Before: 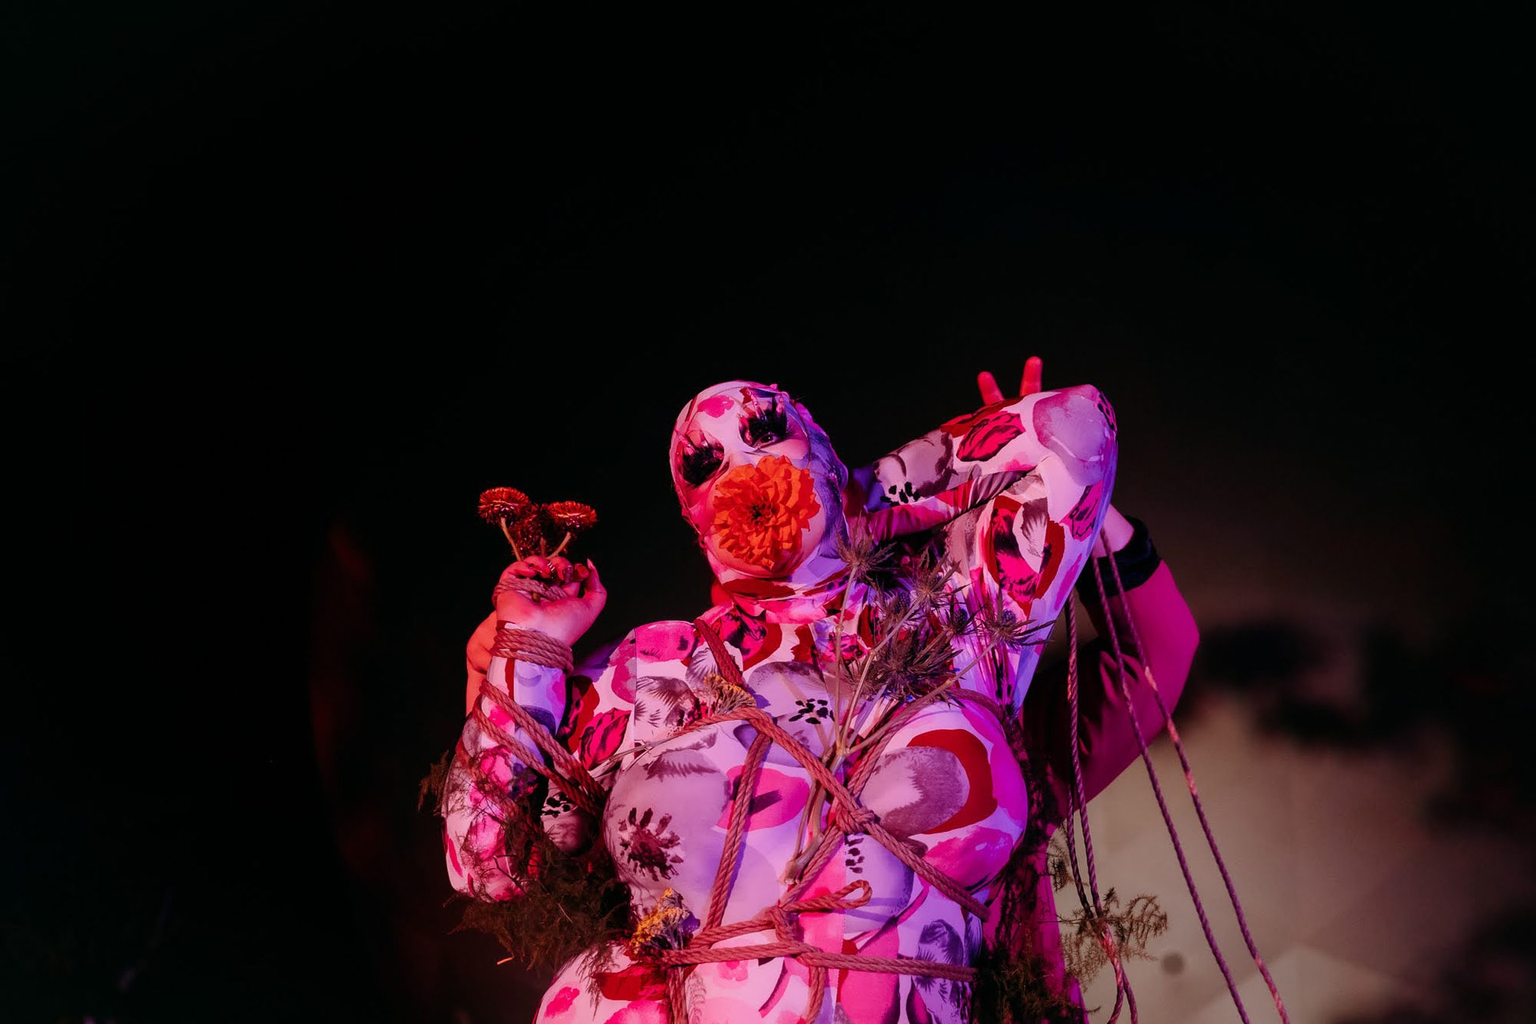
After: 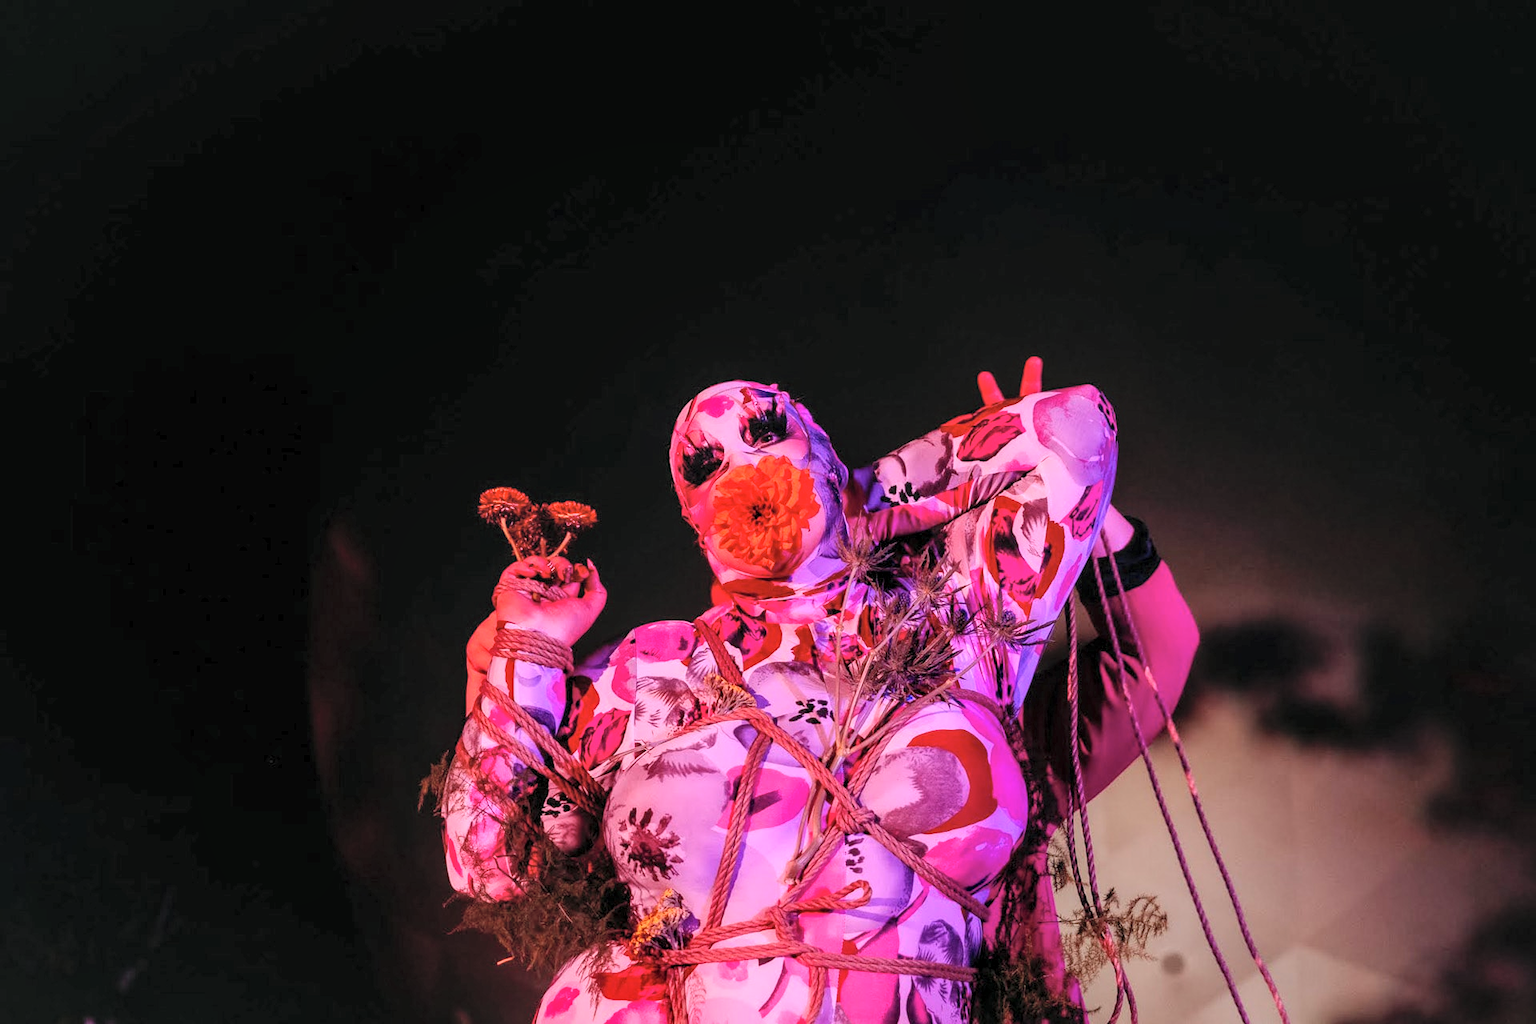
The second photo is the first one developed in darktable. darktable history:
local contrast: detail 130%
contrast brightness saturation: contrast 0.1, brightness 0.3, saturation 0.14
